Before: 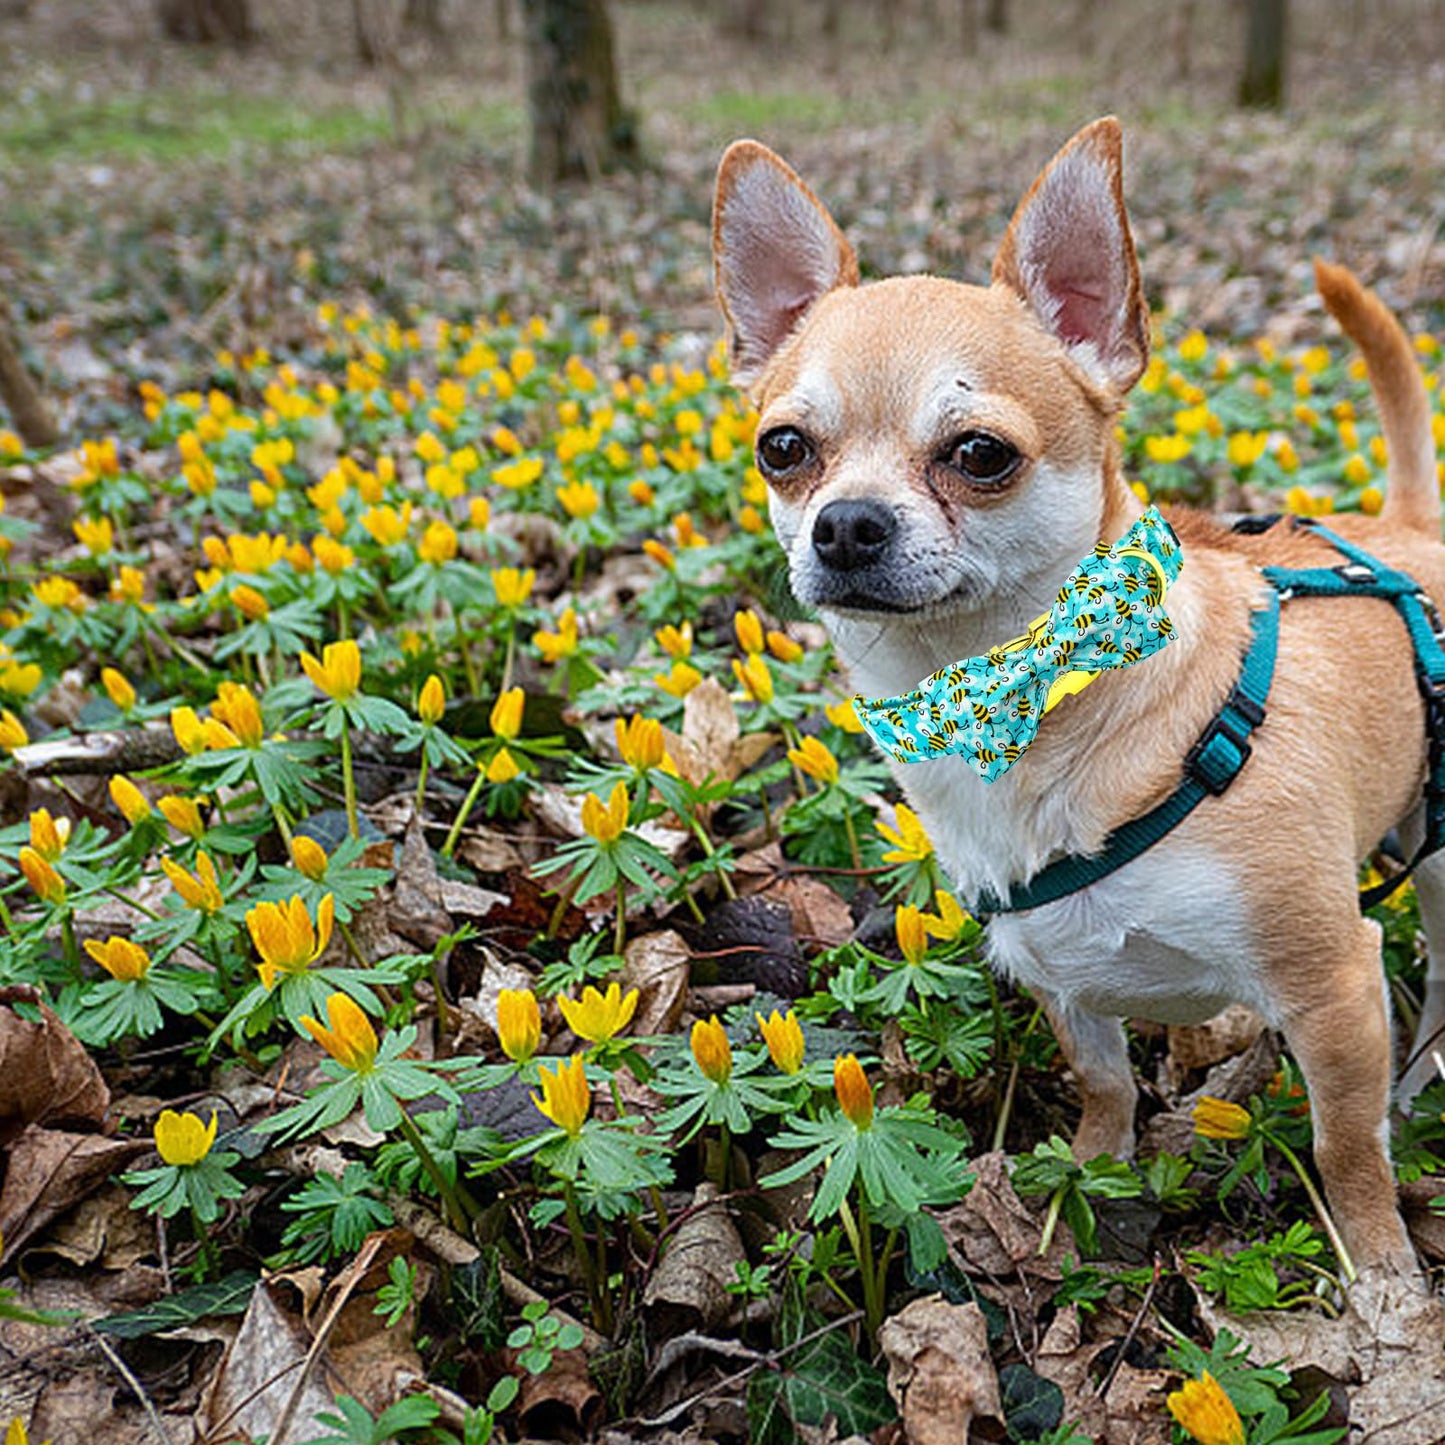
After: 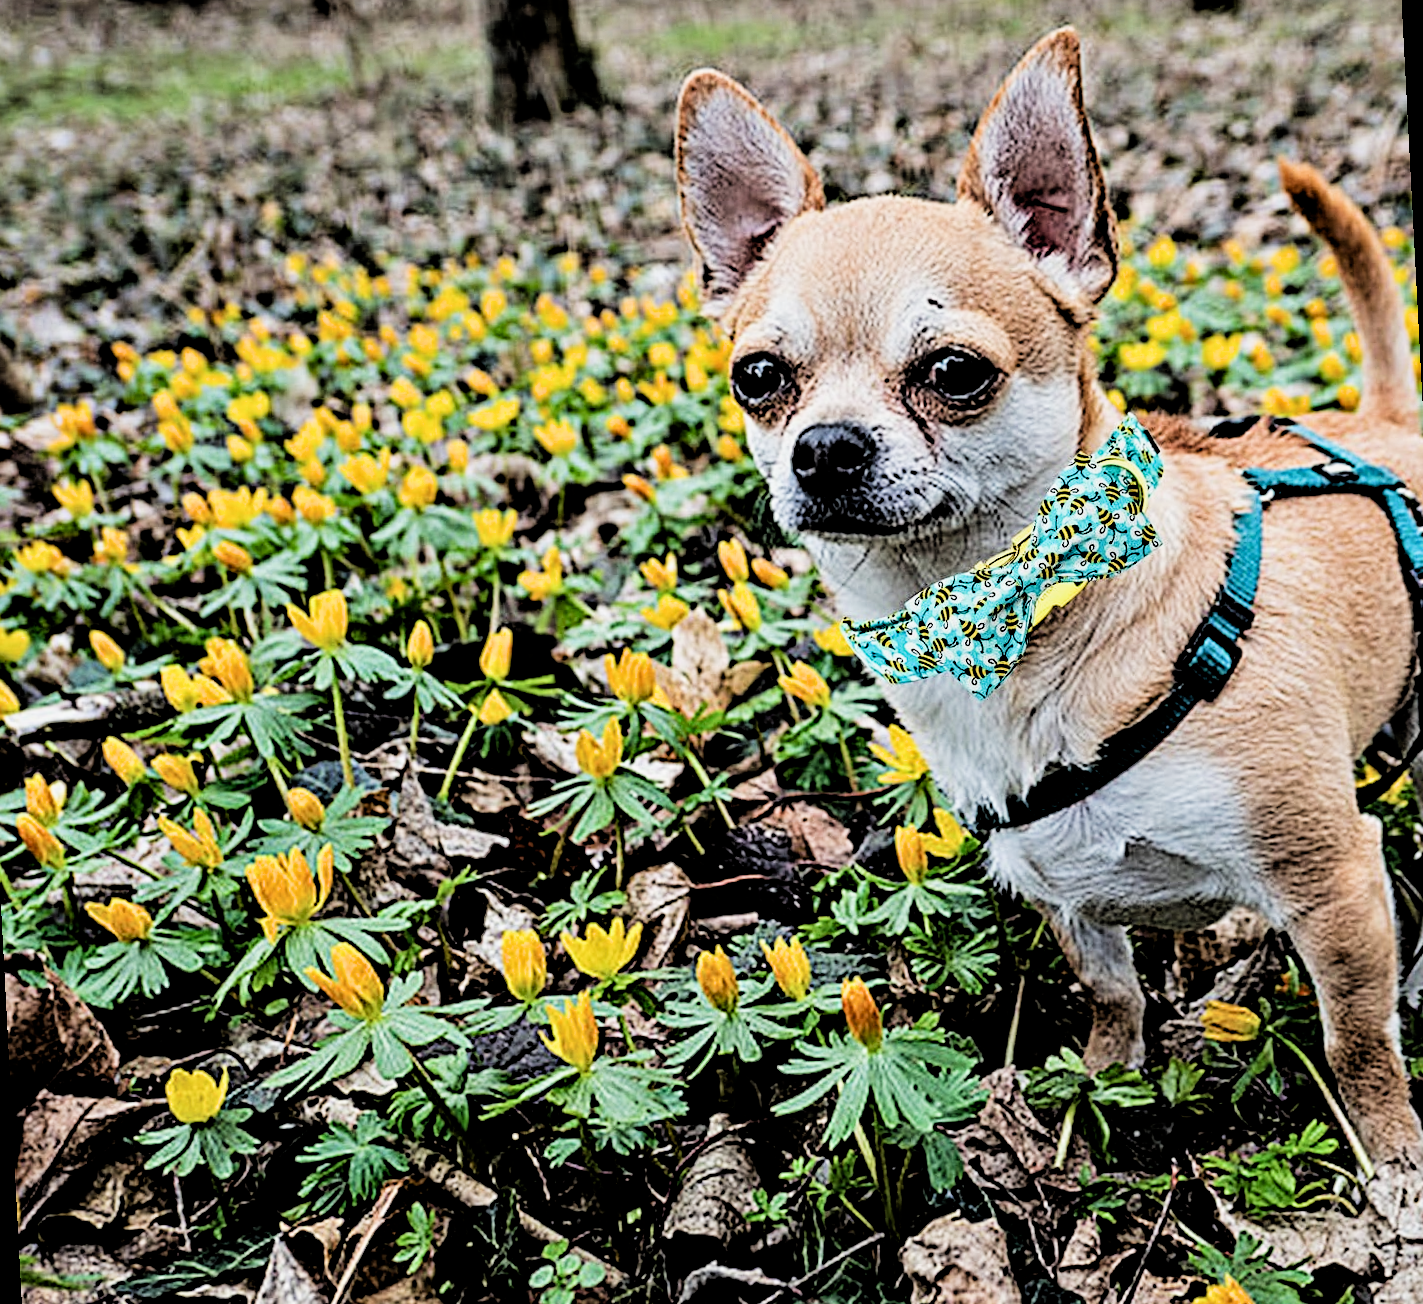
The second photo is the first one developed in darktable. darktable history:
contrast equalizer: octaves 7, y [[0.5, 0.542, 0.583, 0.625, 0.667, 0.708], [0.5 ×6], [0.5 ×6], [0 ×6], [0 ×6]]
rotate and perspective: rotation -3°, crop left 0.031, crop right 0.968, crop top 0.07, crop bottom 0.93
filmic rgb: black relative exposure -5 EV, hardness 2.88, contrast 1.4, highlights saturation mix -30%
rgb levels: levels [[0.029, 0.461, 0.922], [0, 0.5, 1], [0, 0.5, 1]]
